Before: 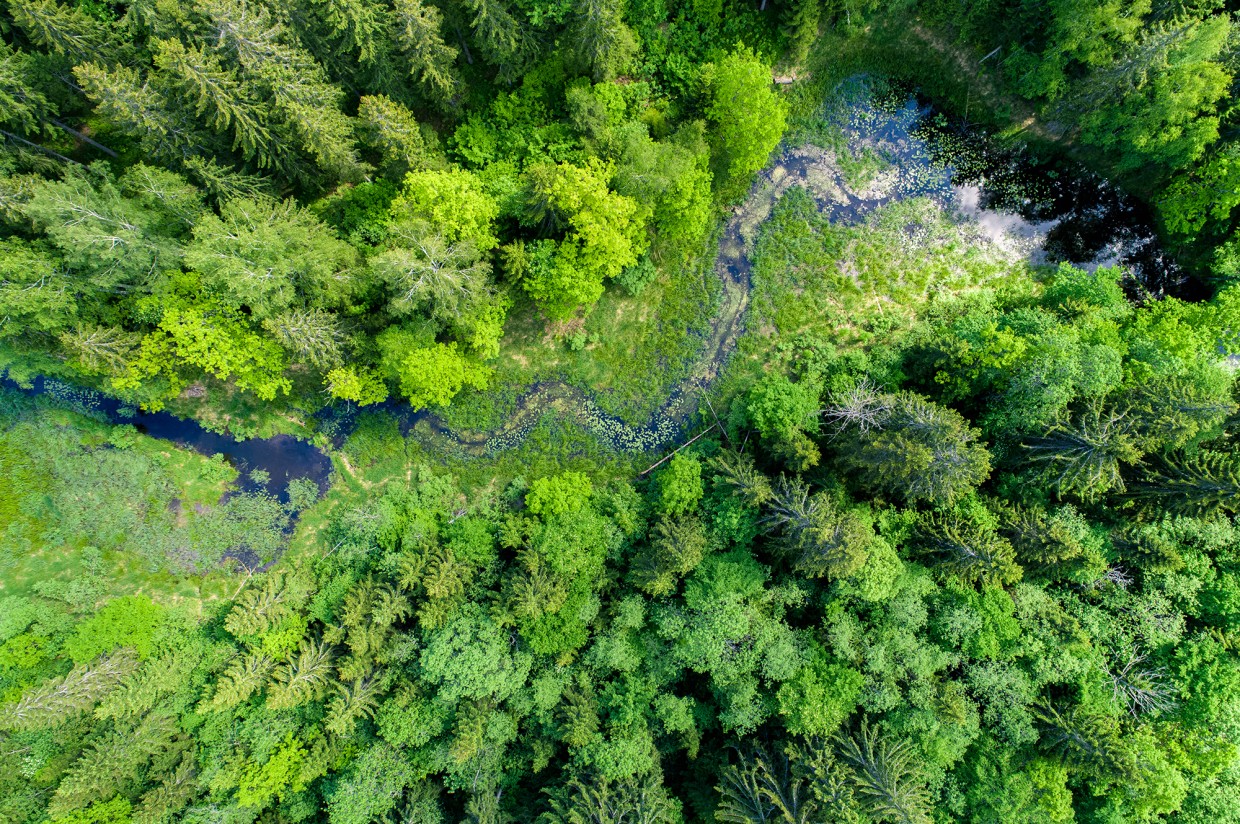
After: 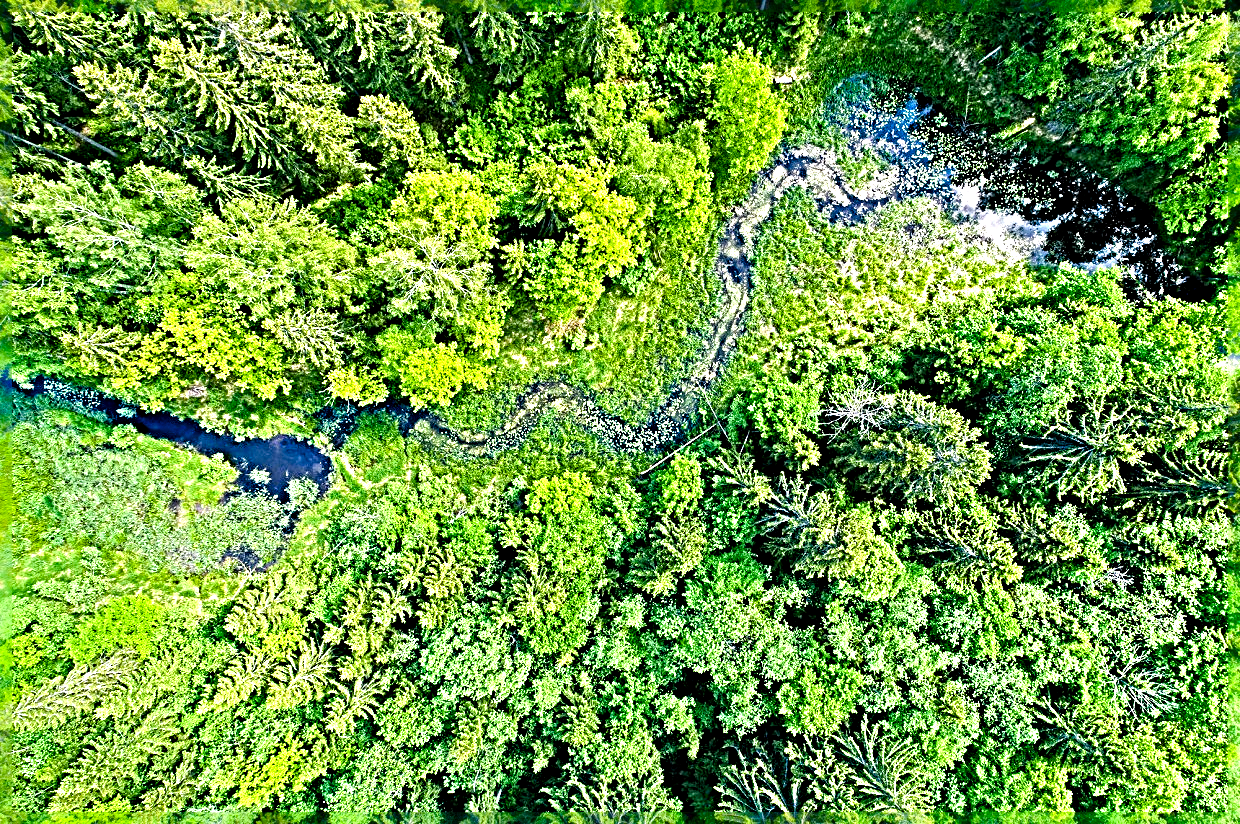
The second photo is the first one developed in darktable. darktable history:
sharpen: radius 6.279, amount 1.8, threshold 0.014
tone equalizer: -8 EV -0.001 EV, -7 EV 0.004 EV, -6 EV -0.019 EV, -5 EV 0.013 EV, -4 EV -0.015 EV, -3 EV 0.039 EV, -2 EV -0.053 EV, -1 EV -0.288 EV, +0 EV -0.592 EV, mask exposure compensation -0.487 EV
color balance rgb: linear chroma grading › global chroma 15.479%, perceptual saturation grading › global saturation 0.529%, perceptual saturation grading › highlights -9.524%, perceptual saturation grading › mid-tones 17.926%, perceptual saturation grading › shadows 29.156%, perceptual brilliance grading › highlights 7.562%, perceptual brilliance grading › mid-tones 3.154%, perceptual brilliance grading › shadows 1.859%
exposure: black level correction 0, exposure 0.933 EV, compensate exposure bias true, compensate highlight preservation false
